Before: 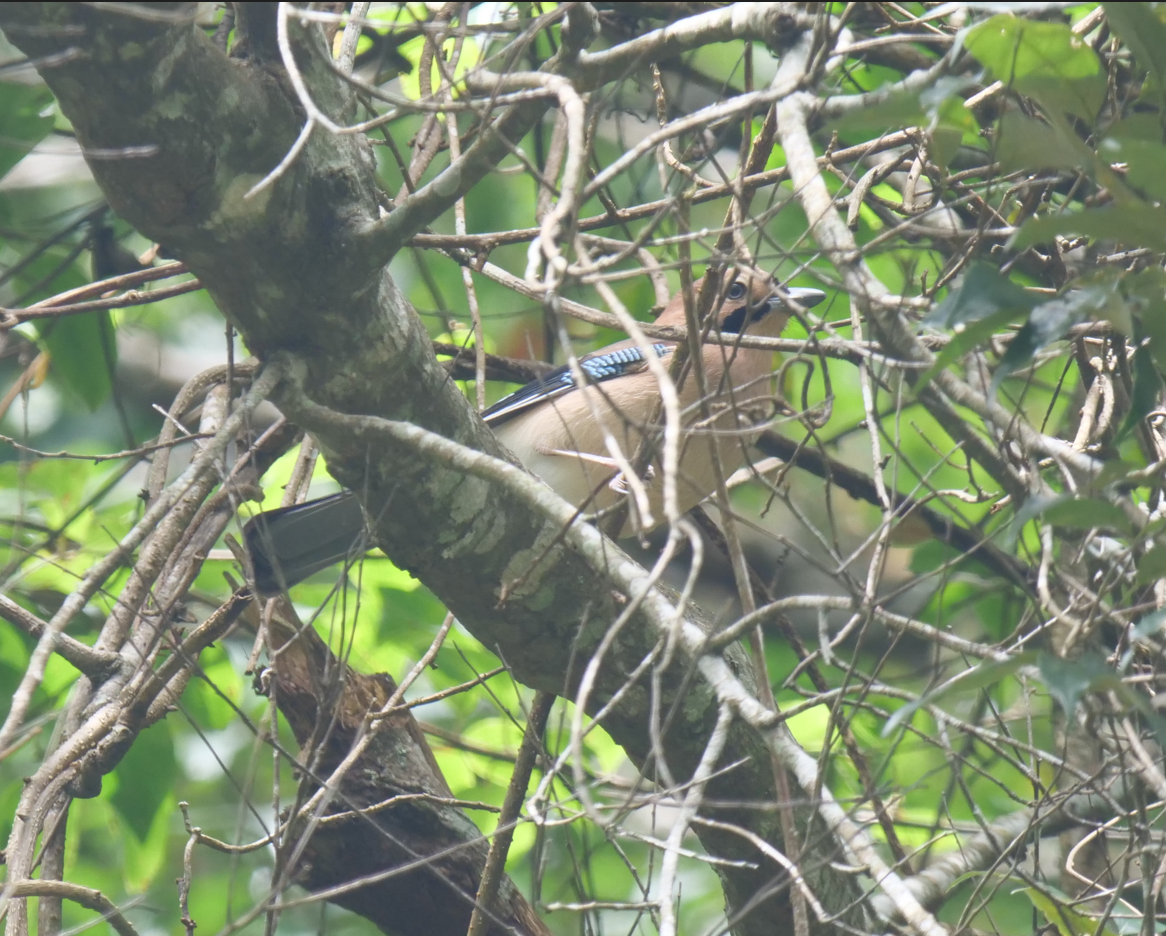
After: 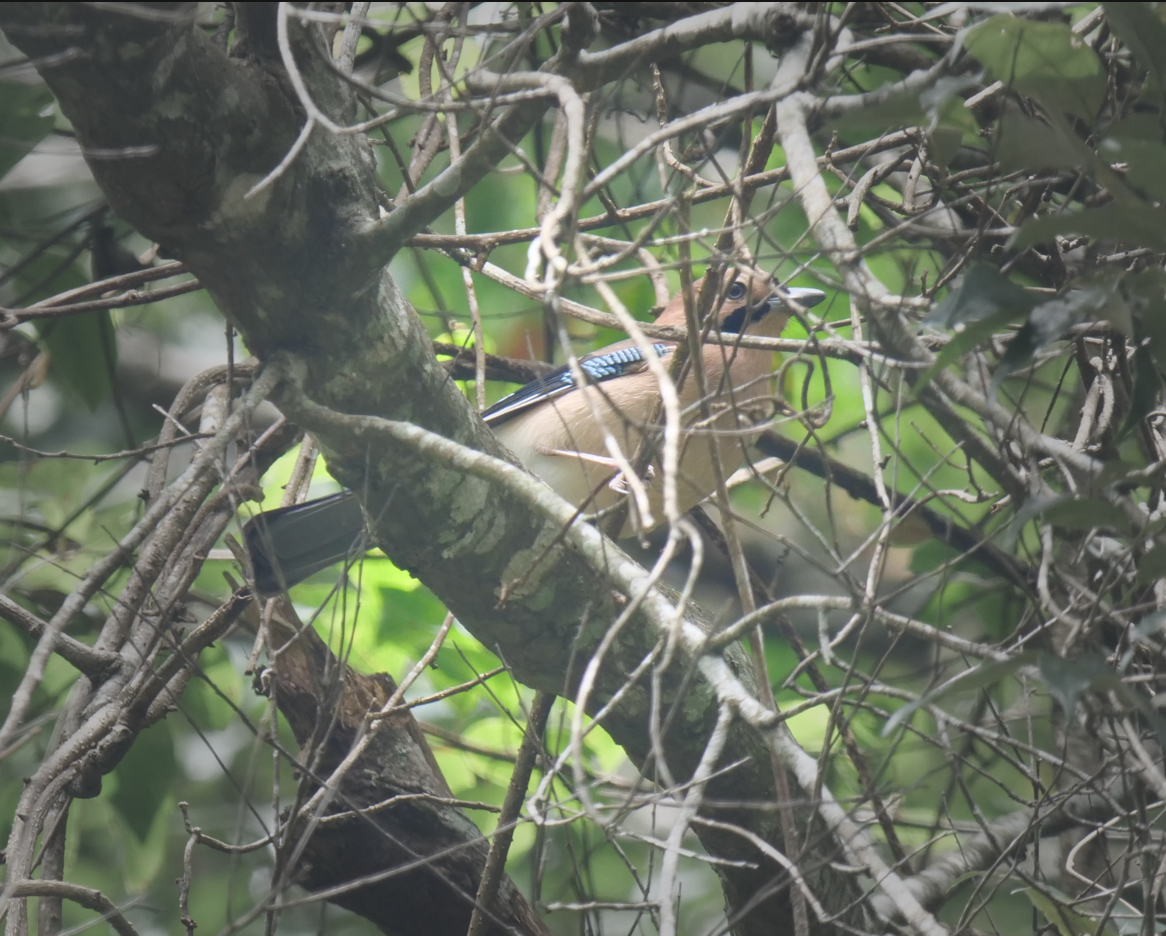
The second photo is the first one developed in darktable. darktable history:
vignetting: fall-off start 40%, fall-off radius 40%
